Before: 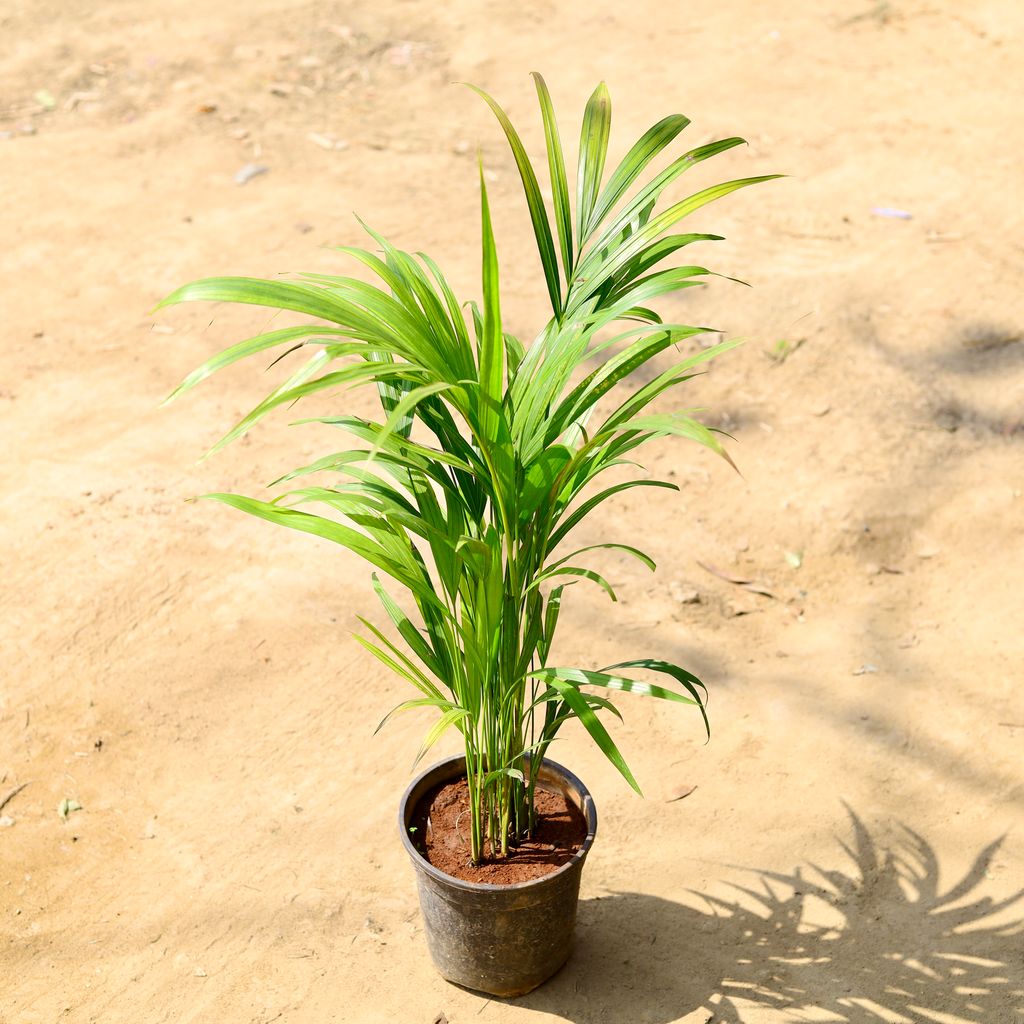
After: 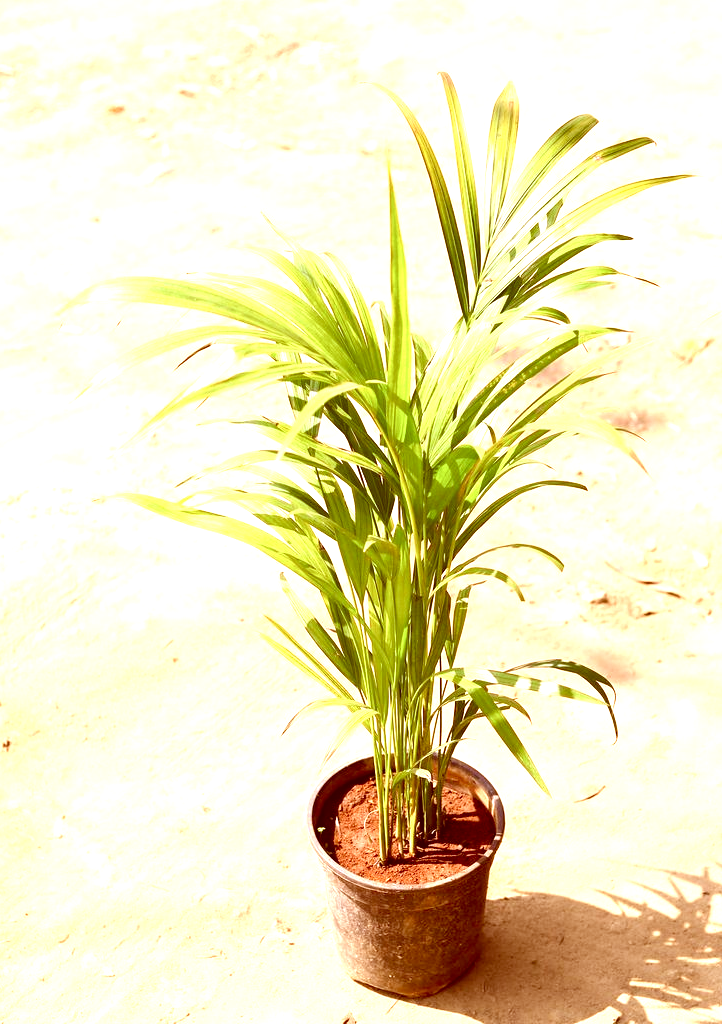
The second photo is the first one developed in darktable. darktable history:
exposure: exposure 1 EV, compensate highlight preservation false
color correction: highlights a* 9.41, highlights b* 8.91, shadows a* 39.26, shadows b* 39.95, saturation 0.824
crop and rotate: left 9.021%, right 20.38%
